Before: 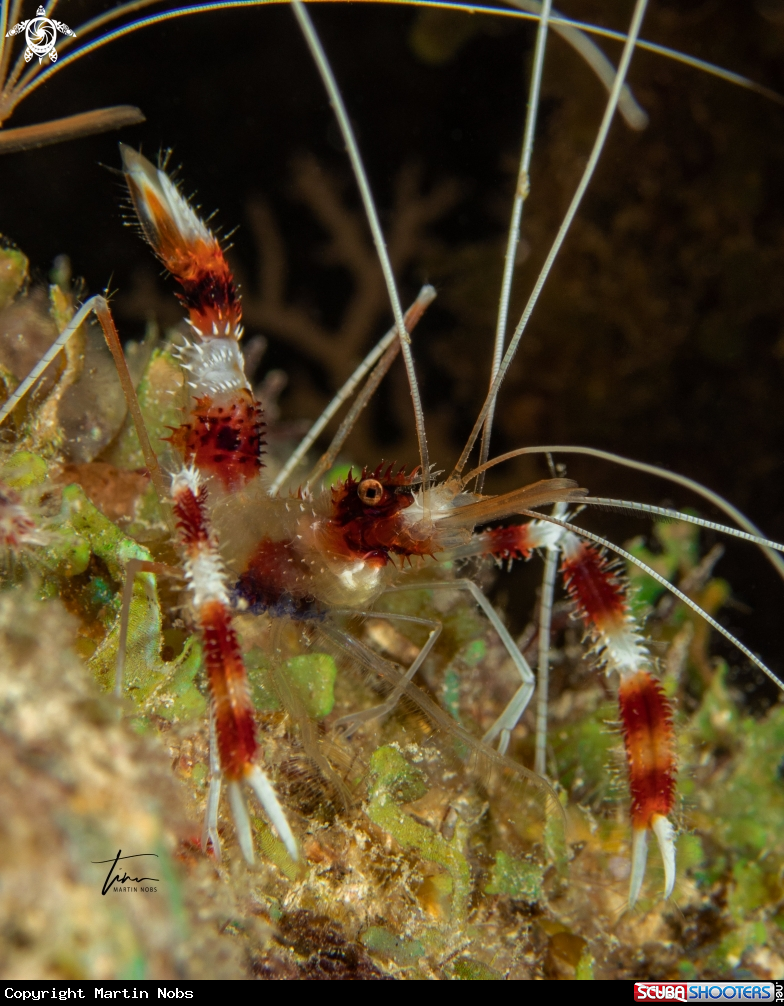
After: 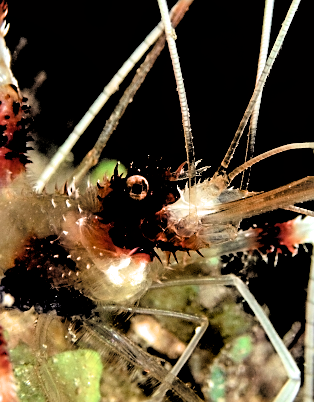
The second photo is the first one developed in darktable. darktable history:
sharpen: on, module defaults
filmic rgb: black relative exposure -1.05 EV, white relative exposure 2.07 EV, hardness 1.5, contrast 2.233
local contrast: mode bilateral grid, contrast 10, coarseness 24, detail 115%, midtone range 0.2
exposure: black level correction 0, exposure 0.69 EV, compensate exposure bias true, compensate highlight preservation false
crop: left 29.862%, top 30.258%, right 29.987%, bottom 29.778%
tone equalizer: -8 EV -1.81 EV, -7 EV -1.17 EV, -6 EV -1.65 EV
